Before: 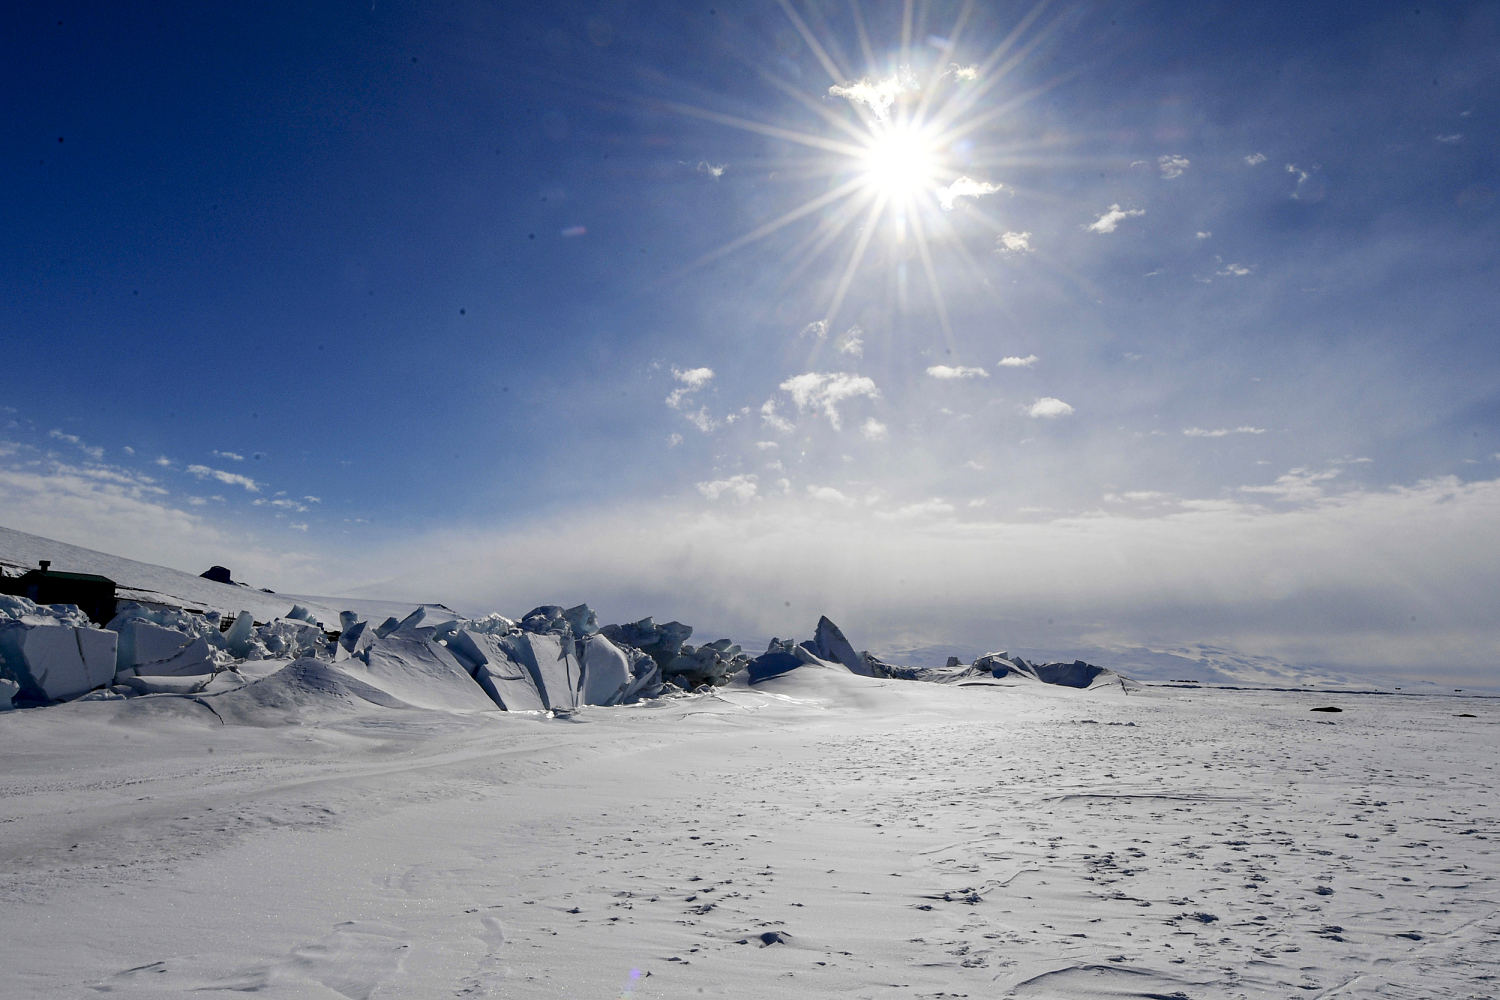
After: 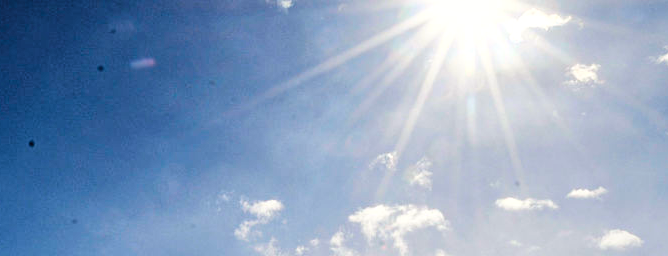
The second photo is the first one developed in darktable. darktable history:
crop: left 28.739%, top 16.839%, right 26.719%, bottom 57.496%
color correction: highlights b* 3.05
local contrast: mode bilateral grid, contrast 21, coarseness 49, detail 132%, midtone range 0.2
tone curve: curves: ch0 [(0, 0) (0.003, 0) (0.011, 0.002) (0.025, 0.004) (0.044, 0.007) (0.069, 0.015) (0.1, 0.025) (0.136, 0.04) (0.177, 0.09) (0.224, 0.152) (0.277, 0.239) (0.335, 0.335) (0.399, 0.43) (0.468, 0.524) (0.543, 0.621) (0.623, 0.712) (0.709, 0.792) (0.801, 0.871) (0.898, 0.951) (1, 1)], color space Lab, linked channels, preserve colors none
